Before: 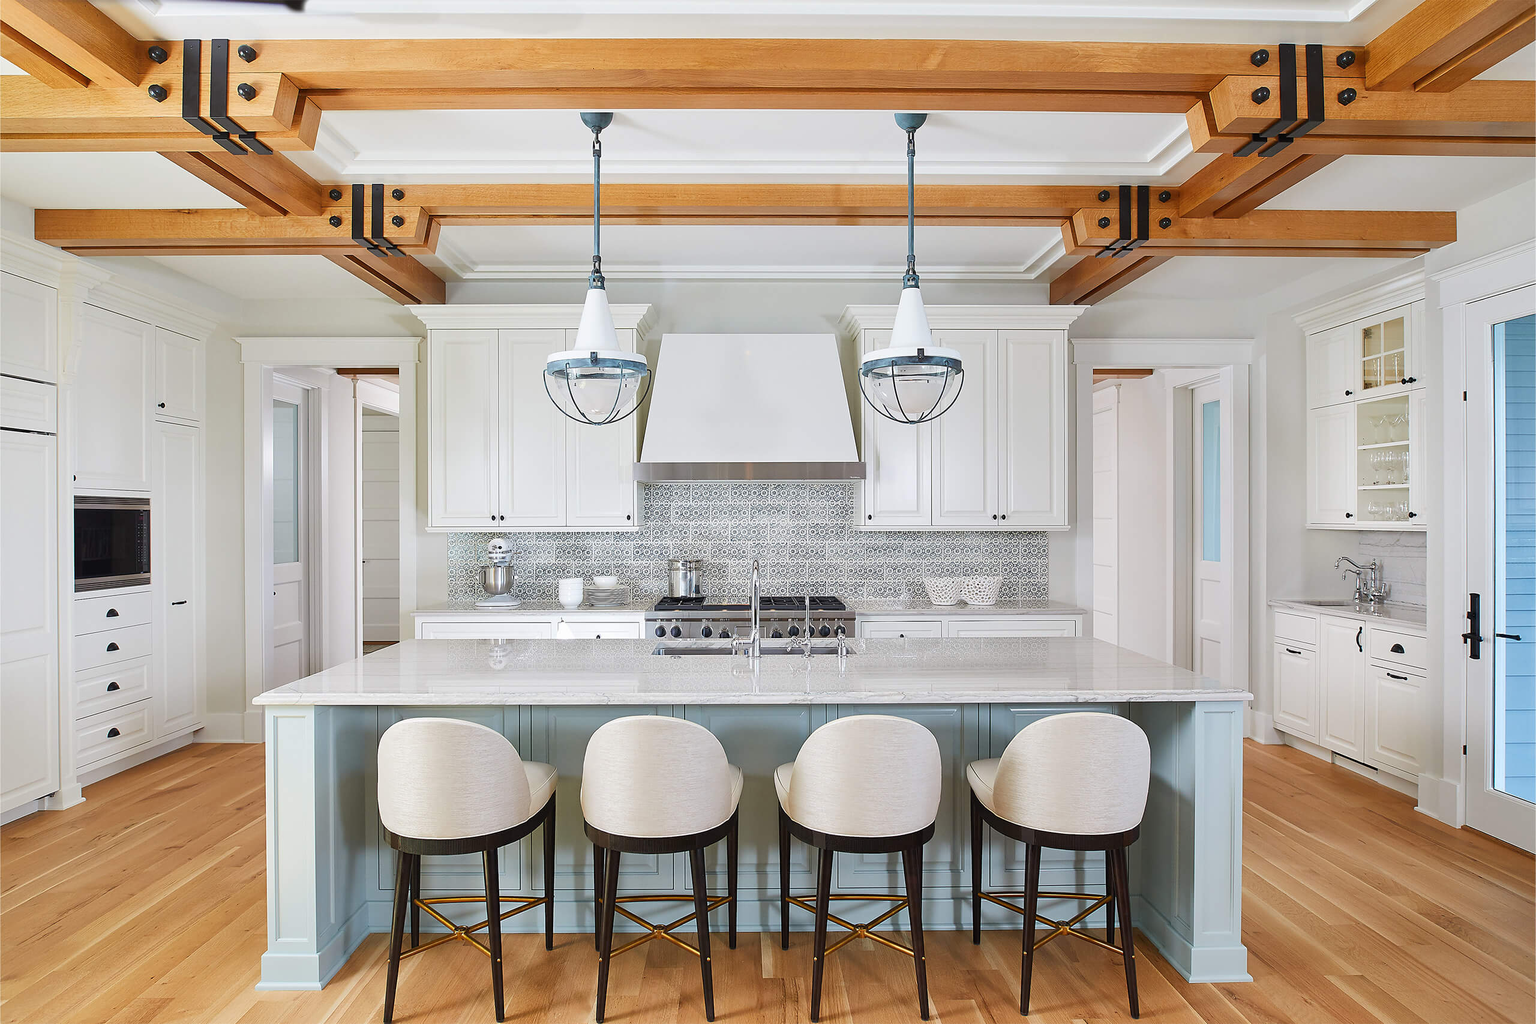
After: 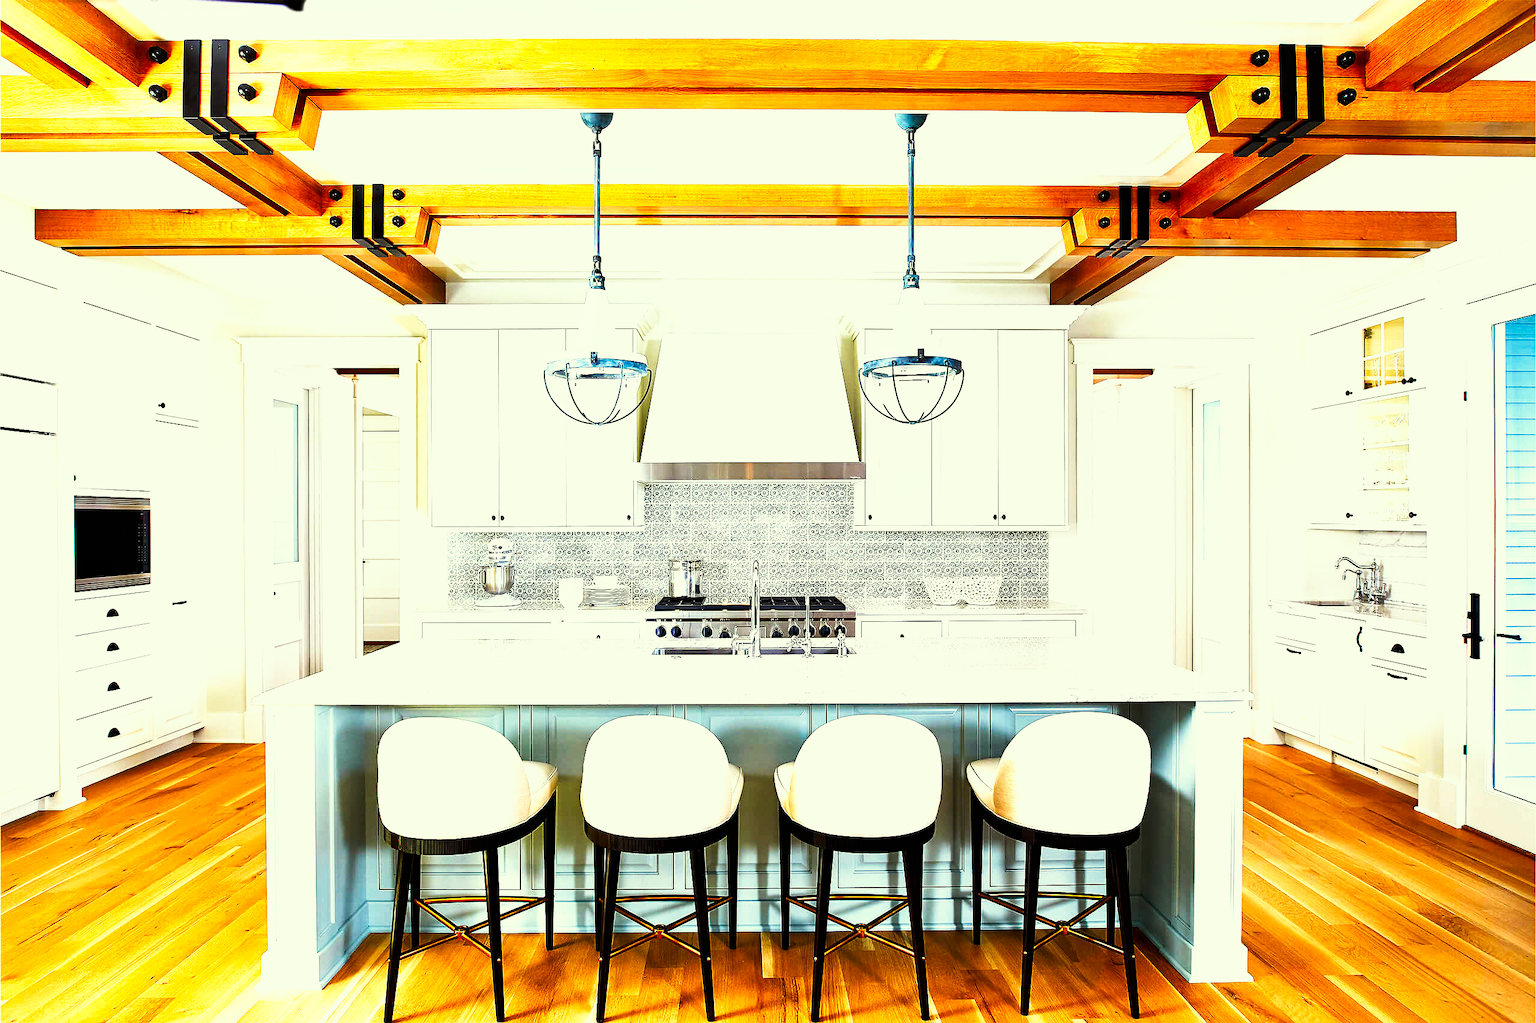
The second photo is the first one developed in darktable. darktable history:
color correction: highlights a* -5.77, highlights b* 11.34
tone curve: curves: ch0 [(0, 0) (0.003, 0) (0.011, 0) (0.025, 0) (0.044, 0.001) (0.069, 0.003) (0.1, 0.003) (0.136, 0.006) (0.177, 0.014) (0.224, 0.056) (0.277, 0.128) (0.335, 0.218) (0.399, 0.346) (0.468, 0.512) (0.543, 0.713) (0.623, 0.898) (0.709, 0.987) (0.801, 0.99) (0.898, 0.99) (1, 1)], preserve colors none
